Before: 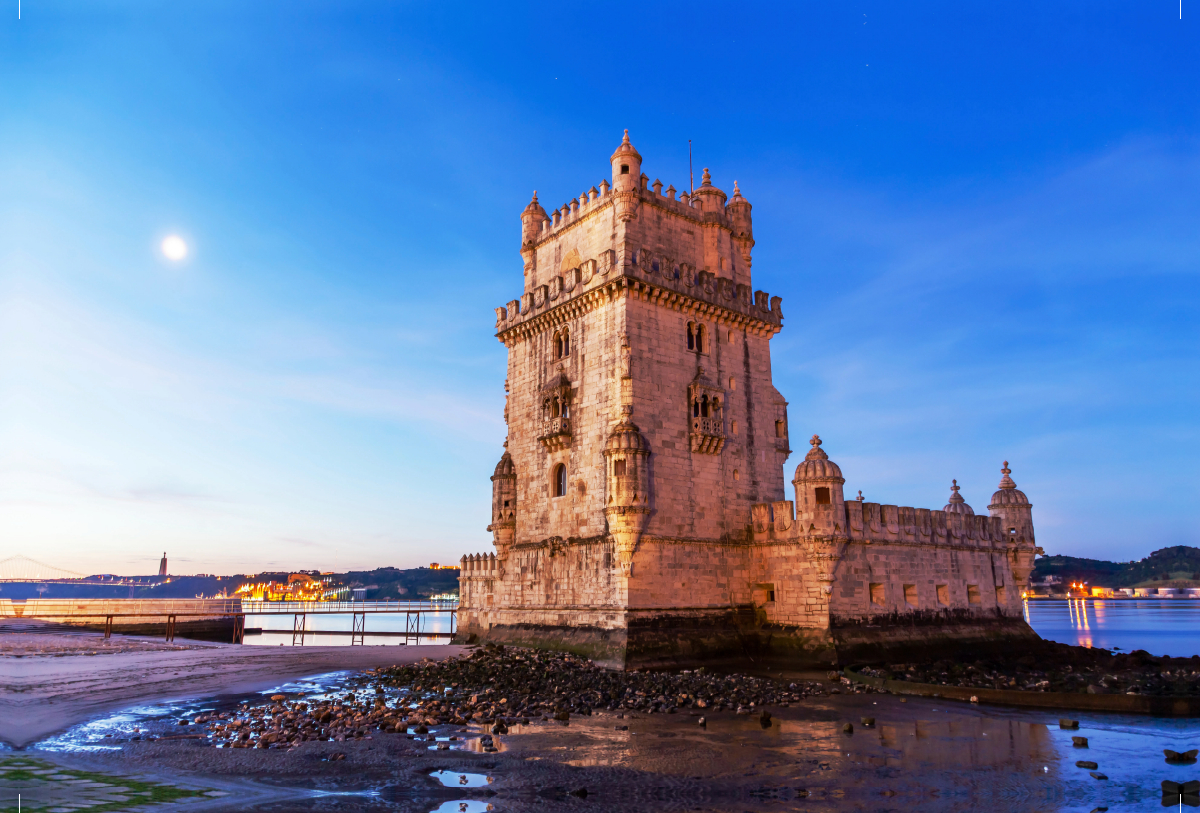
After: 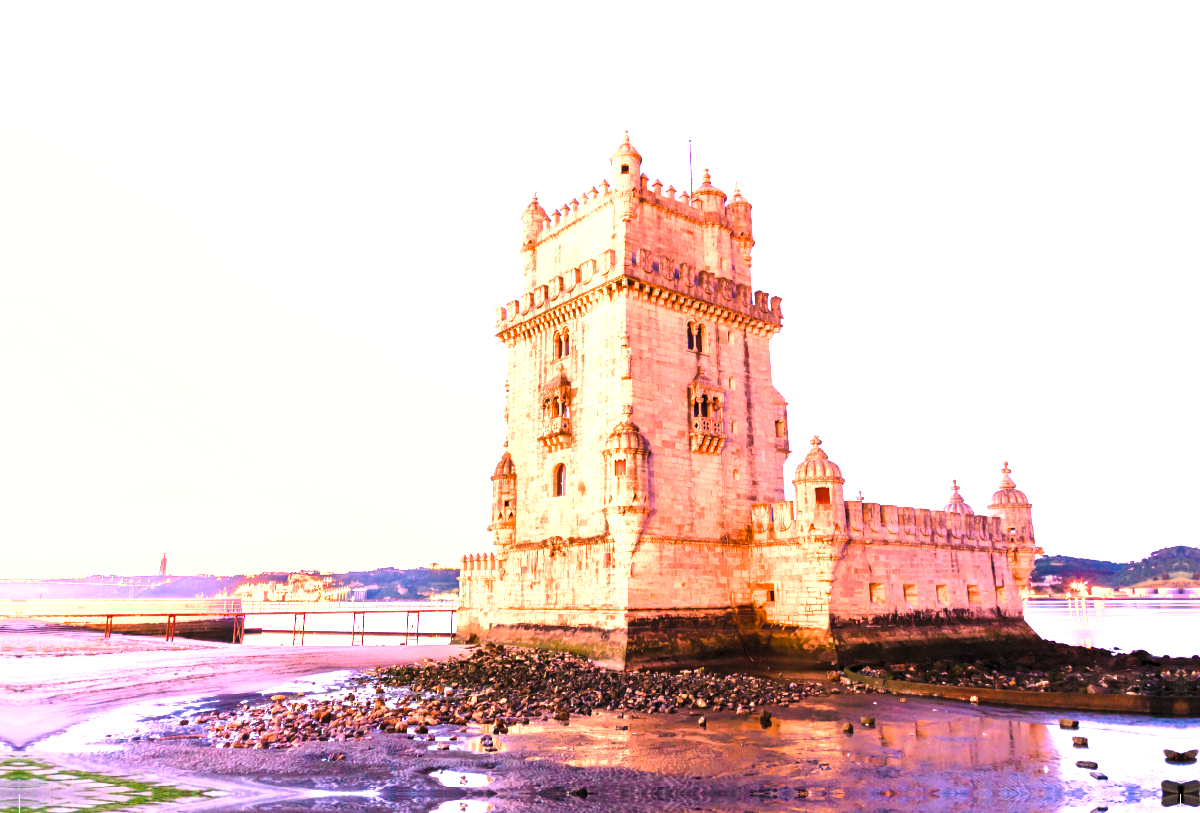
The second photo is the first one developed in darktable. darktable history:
exposure: exposure 1.481 EV, compensate exposure bias true, compensate highlight preservation false
tone equalizer: on, module defaults
levels: levels [0, 0.43, 0.859]
local contrast: mode bilateral grid, contrast 19, coarseness 50, detail 119%, midtone range 0.2
contrast brightness saturation: contrast 0.243, brightness 0.27, saturation 0.384
color correction: highlights a* 21.85, highlights b* 22.42
filmic rgb: black relative exposure -8.02 EV, white relative exposure 3.98 EV, hardness 4.18, contrast 0.99, color science v5 (2021), contrast in shadows safe, contrast in highlights safe
